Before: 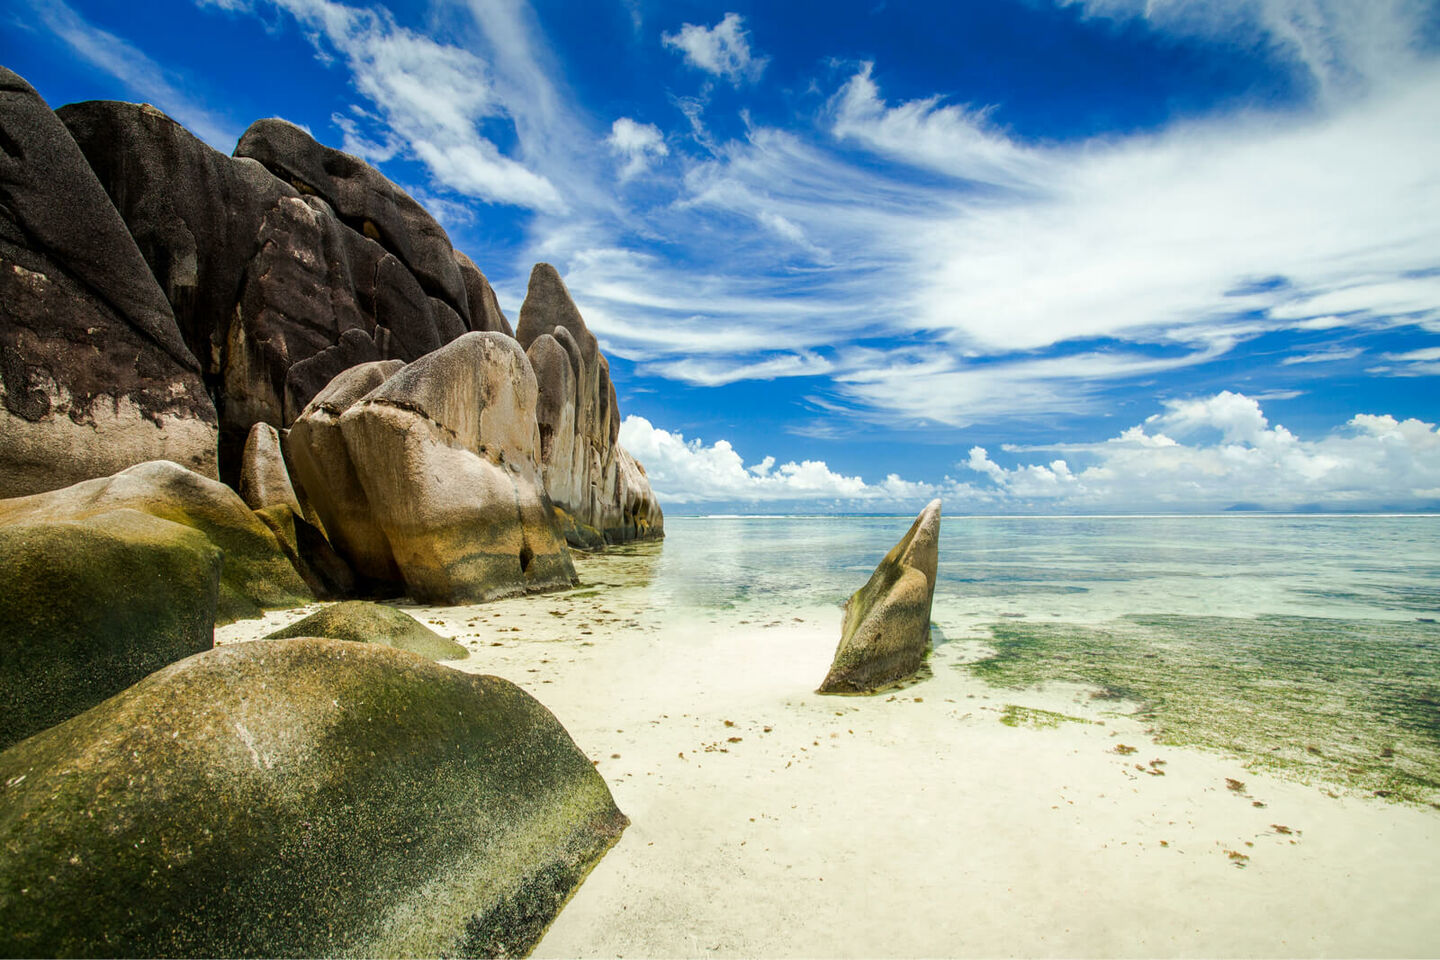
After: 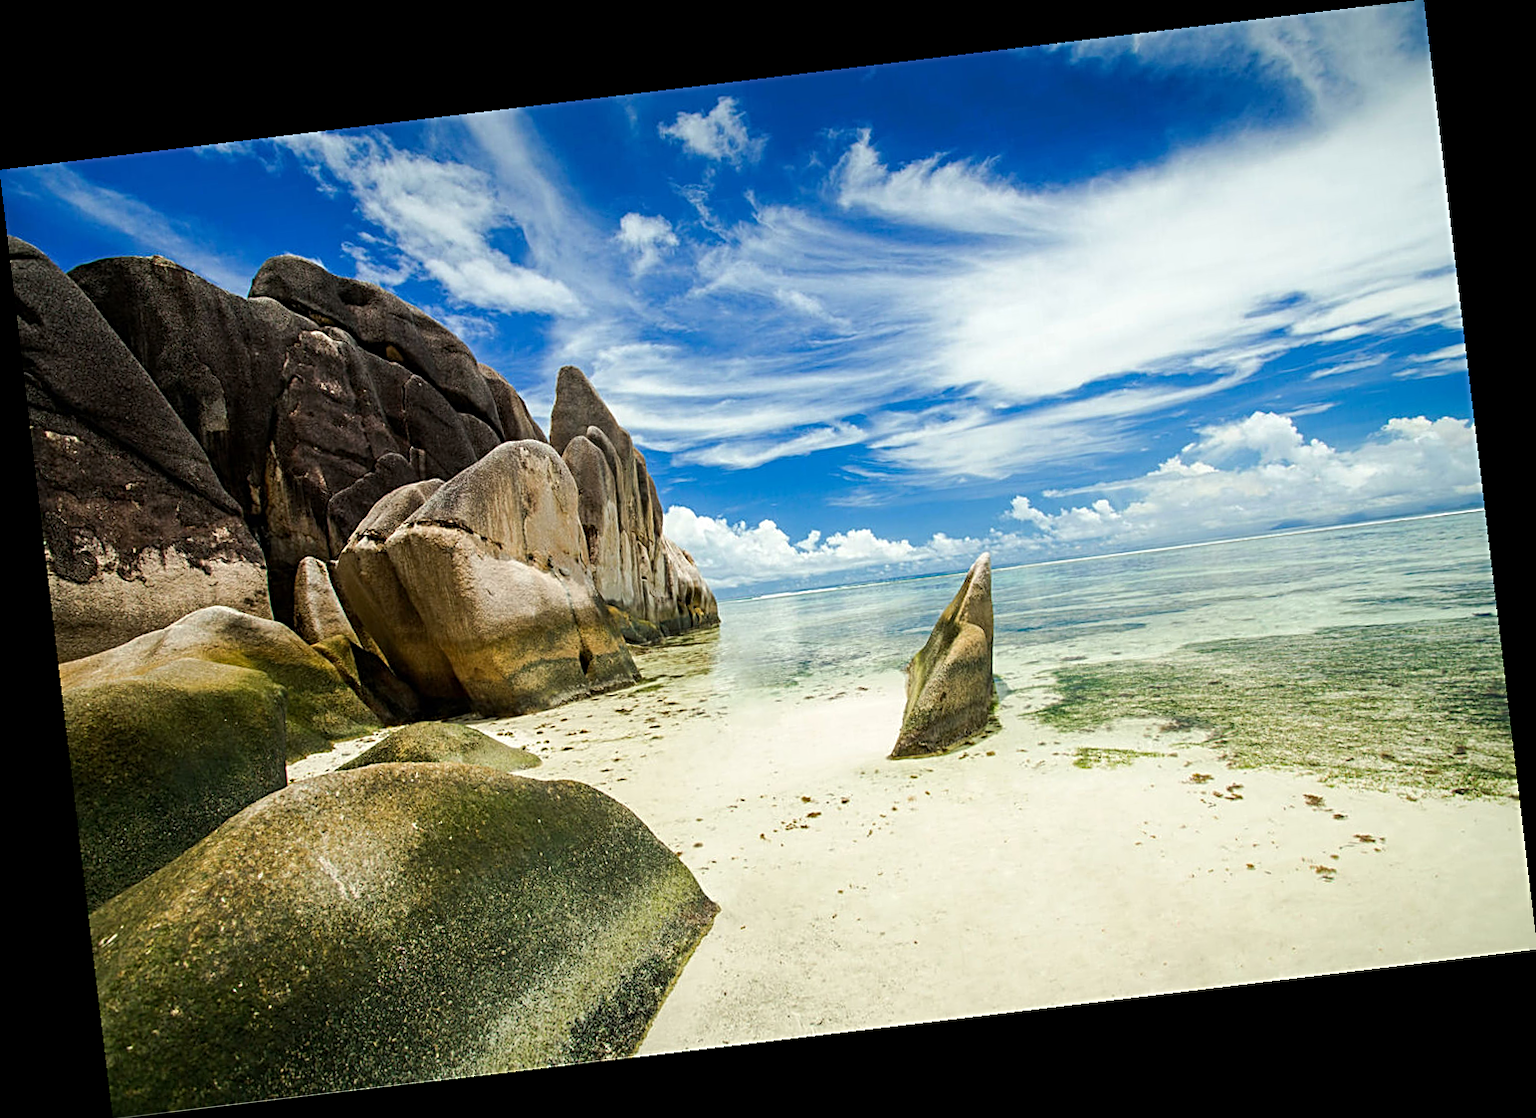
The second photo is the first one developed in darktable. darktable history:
sharpen: radius 2.767
rotate and perspective: rotation -6.83°, automatic cropping off
